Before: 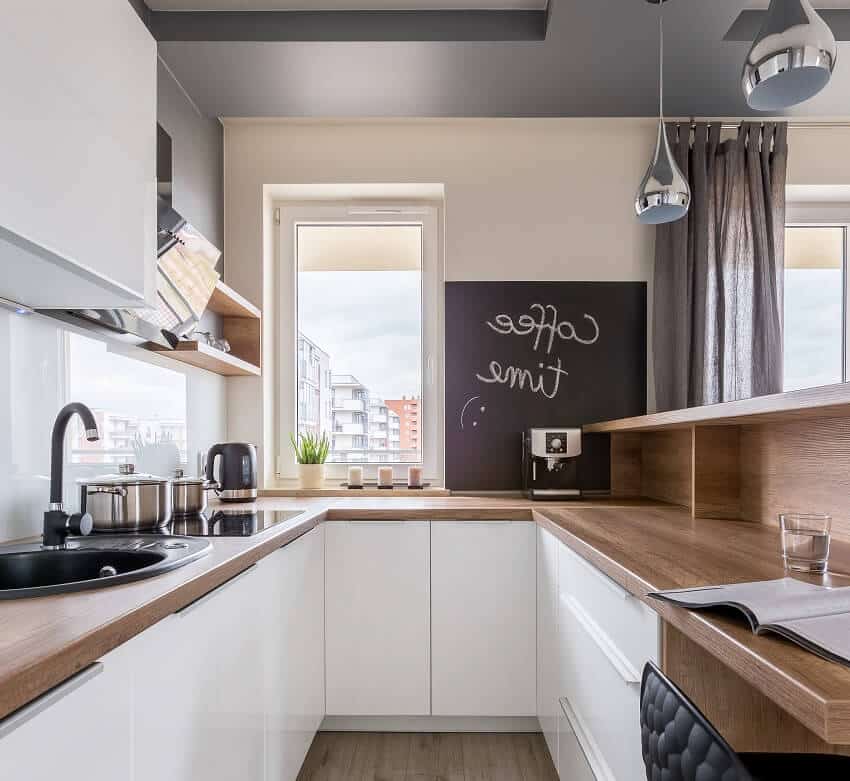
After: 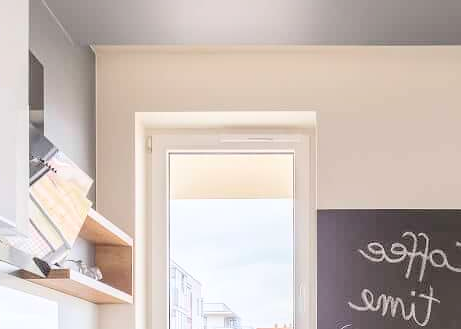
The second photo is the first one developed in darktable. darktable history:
contrast brightness saturation: contrast 0.102, brightness 0.301, saturation 0.143
crop: left 15.077%, top 9.245%, right 30.635%, bottom 48.53%
